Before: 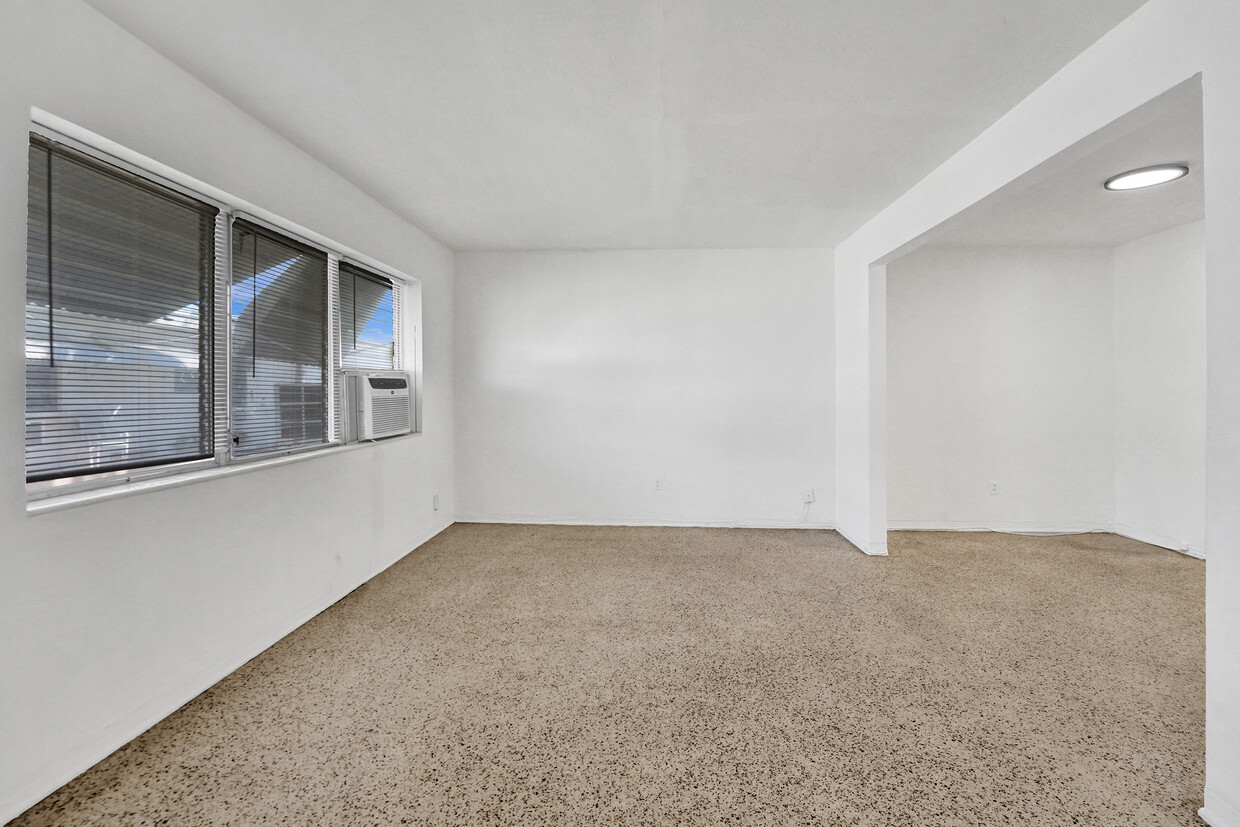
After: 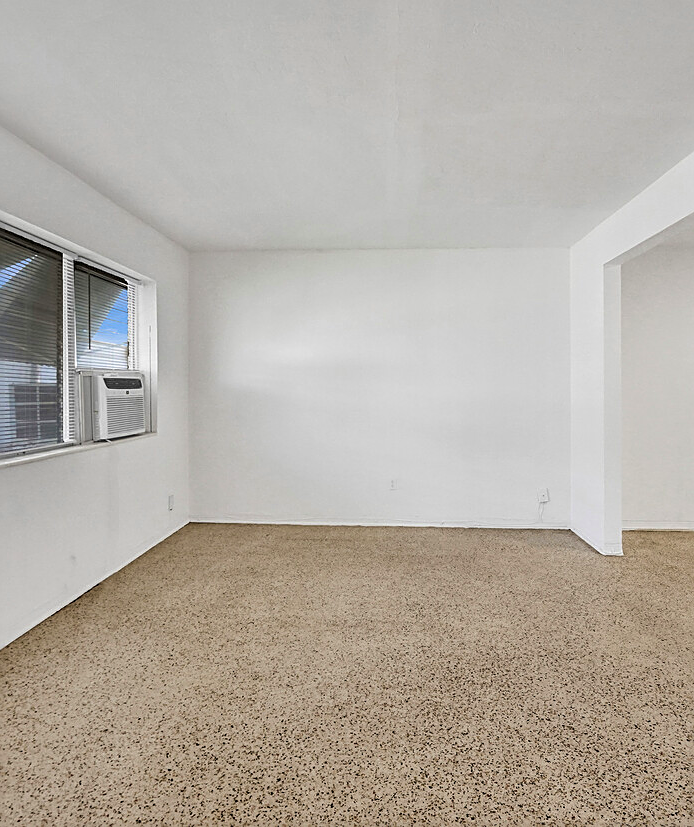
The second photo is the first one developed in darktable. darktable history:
velvia: on, module defaults
crop: left 21.451%, right 22.576%
sharpen: on, module defaults
